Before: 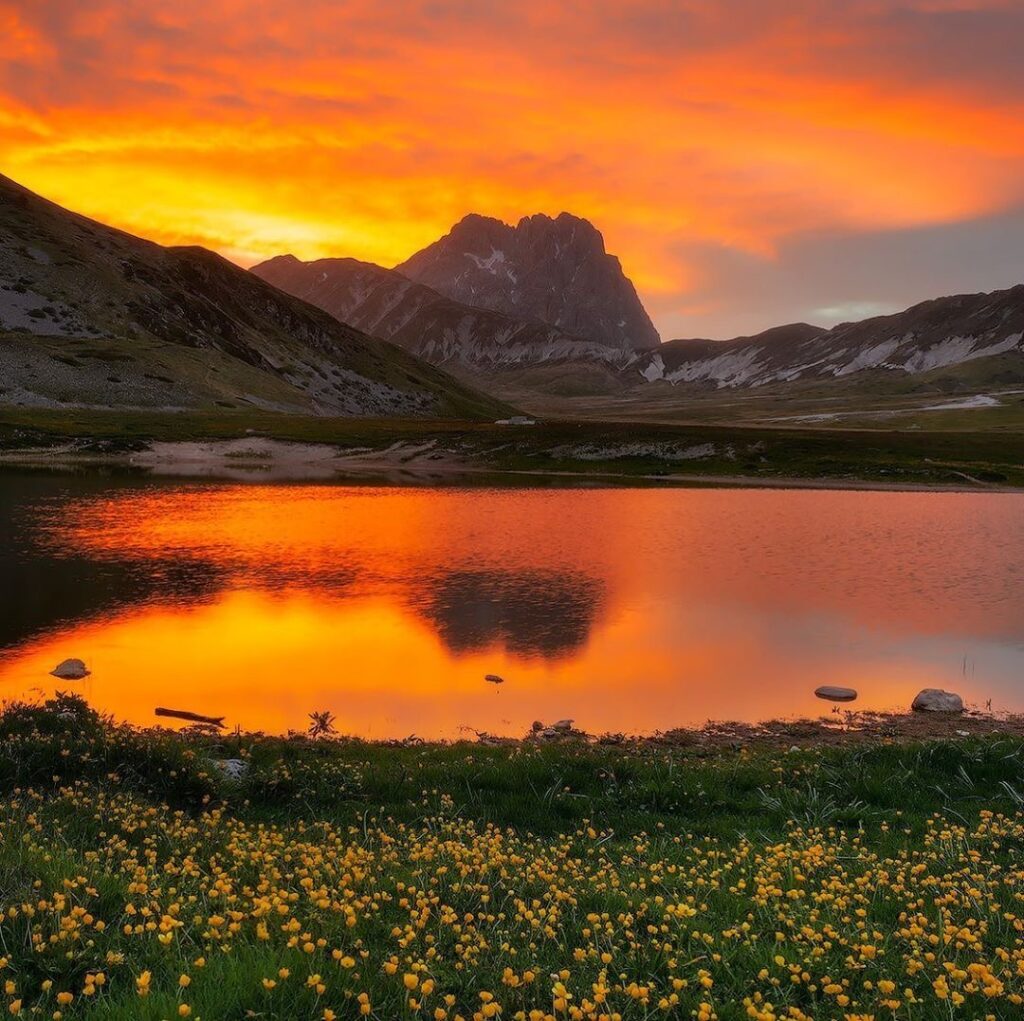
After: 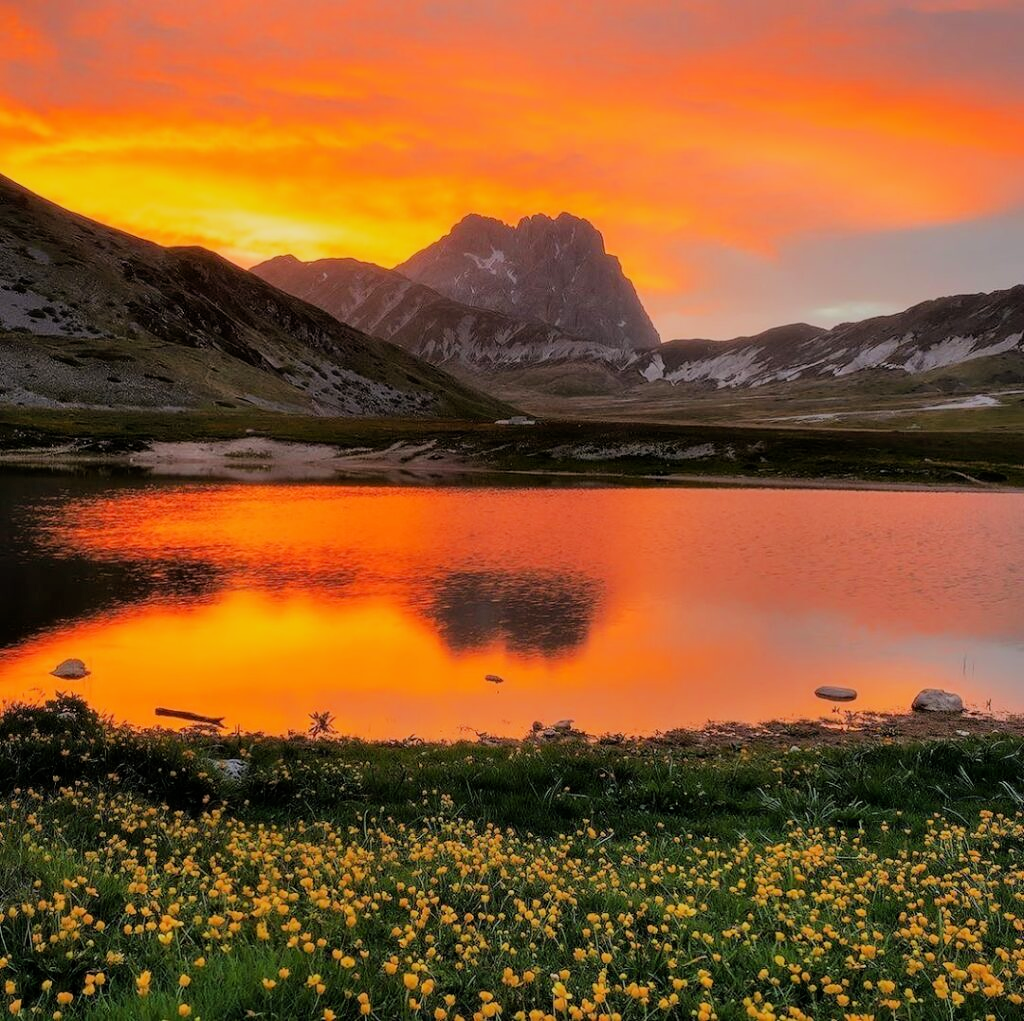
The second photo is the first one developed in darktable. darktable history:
filmic rgb: black relative exposure -7.19 EV, white relative exposure 5.36 EV, hardness 3.02, color science v6 (2022)
exposure: exposure 0.643 EV, compensate highlight preservation false
